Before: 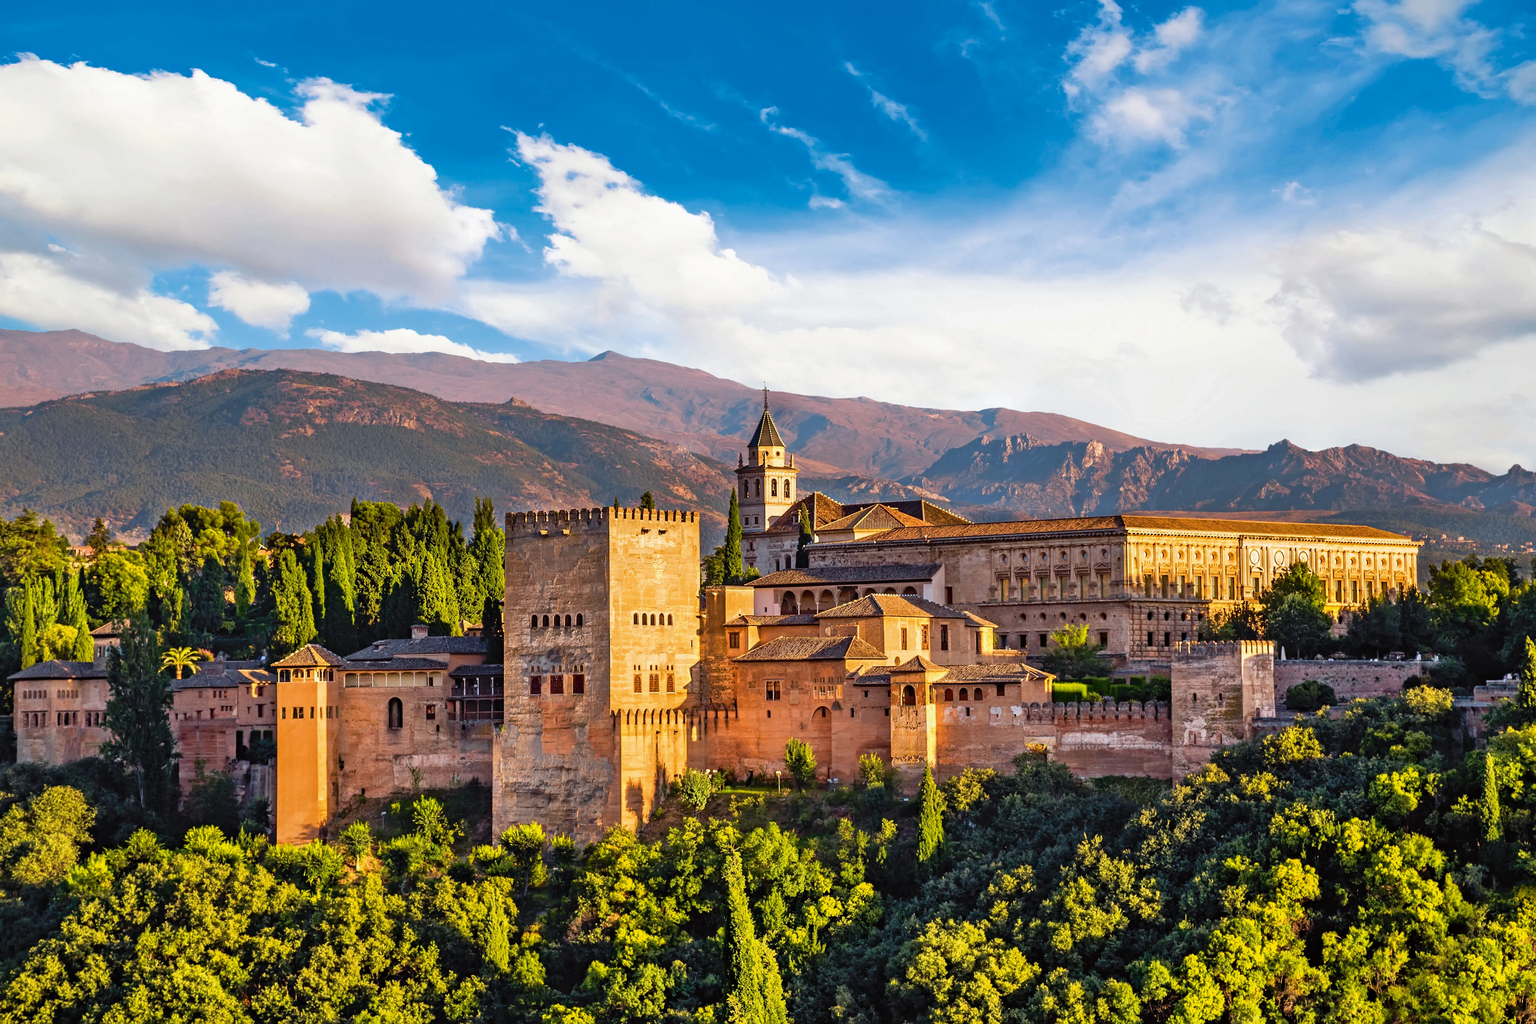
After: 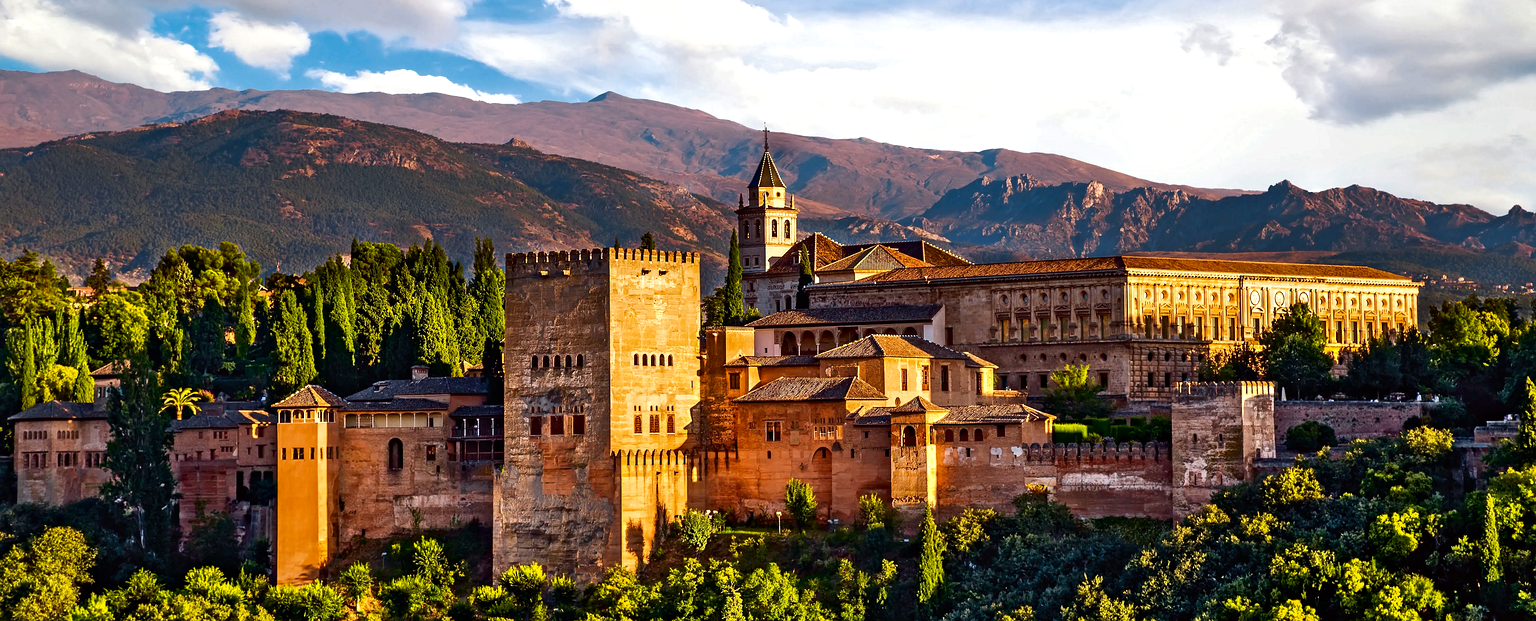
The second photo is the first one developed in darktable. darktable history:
contrast brightness saturation: contrast 0.1, brightness -0.26, saturation 0.14
shadows and highlights: radius 44.78, white point adjustment 6.64, compress 79.65%, highlights color adjustment 78.42%, soften with gaussian
sharpen: radius 1.967
highlight reconstruction: method clip highlights, clipping threshold 0
crop and rotate: top 25.357%, bottom 13.942%
